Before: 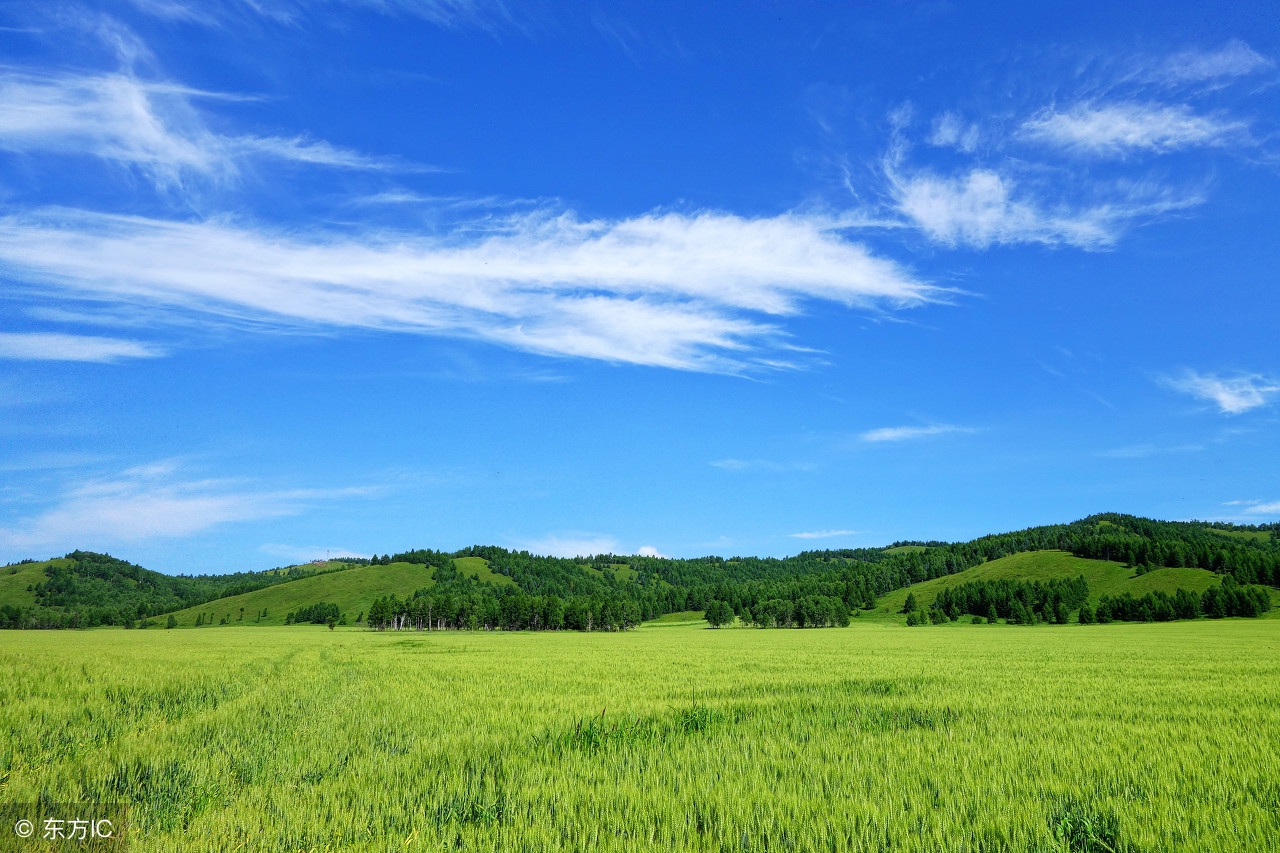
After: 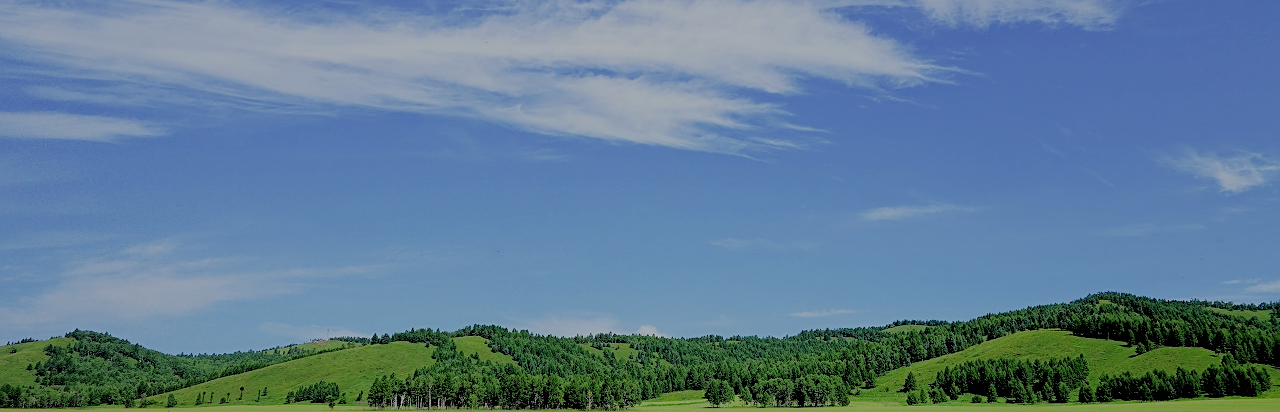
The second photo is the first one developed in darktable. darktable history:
filmic rgb: black relative exposure -4.42 EV, white relative exposure 6.58 EV, hardness 1.85, contrast 0.5
sharpen: on, module defaults
crop and rotate: top 26.056%, bottom 25.543%
